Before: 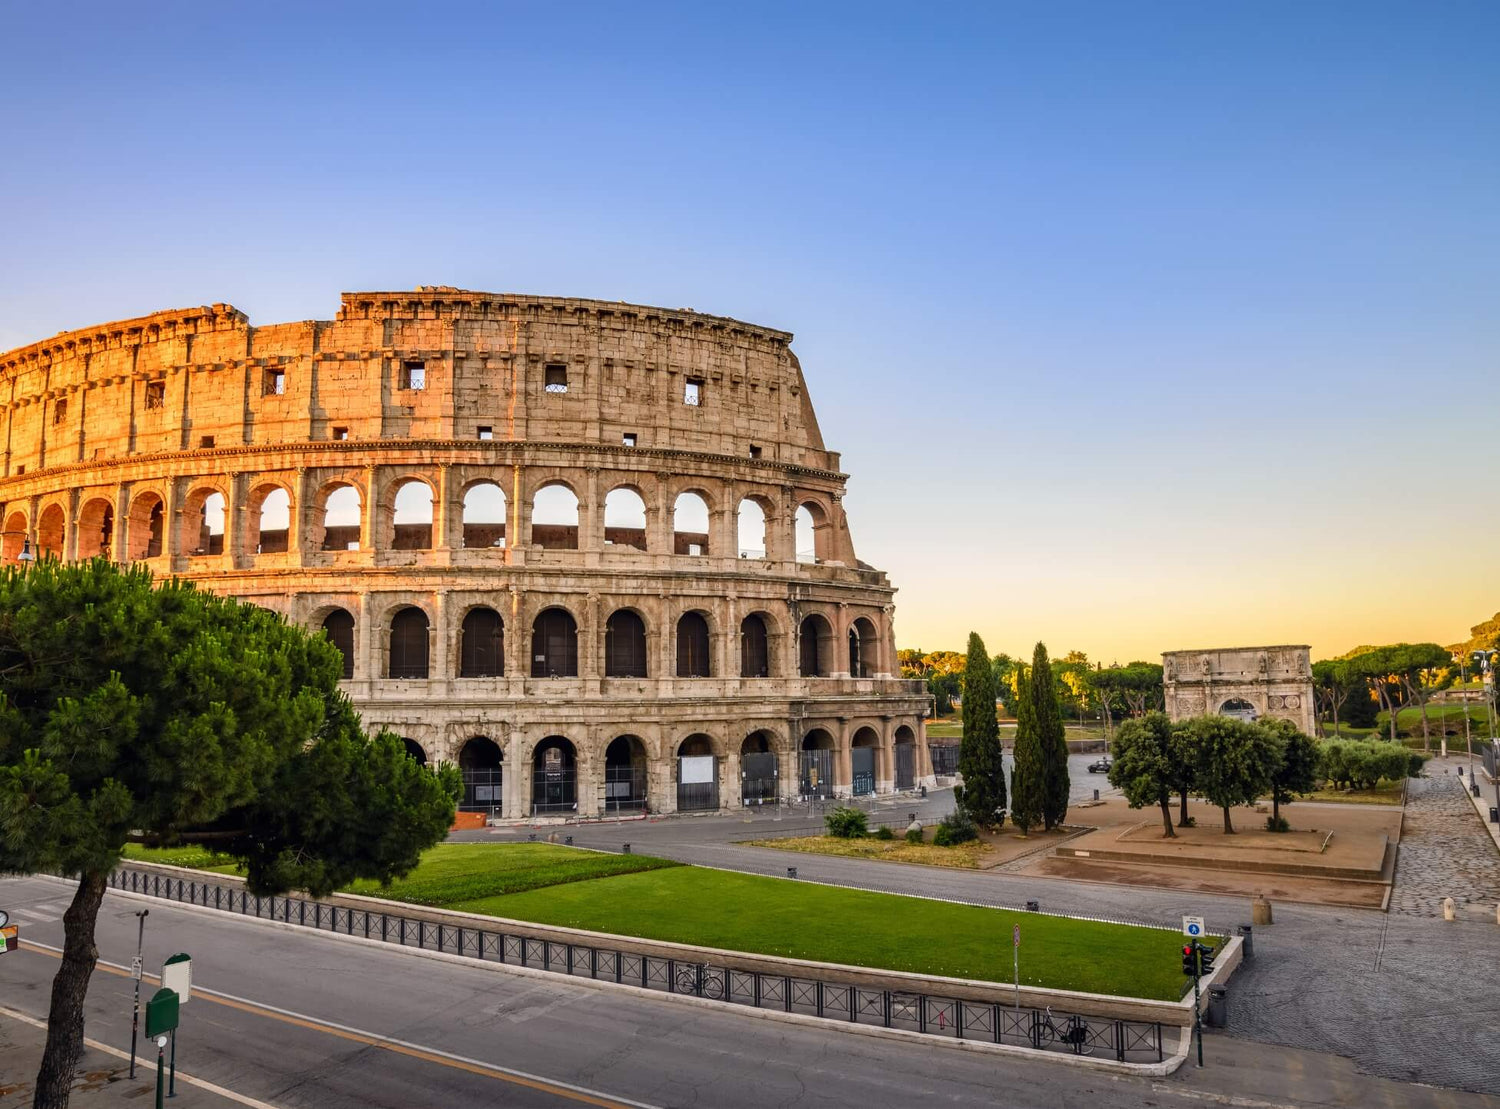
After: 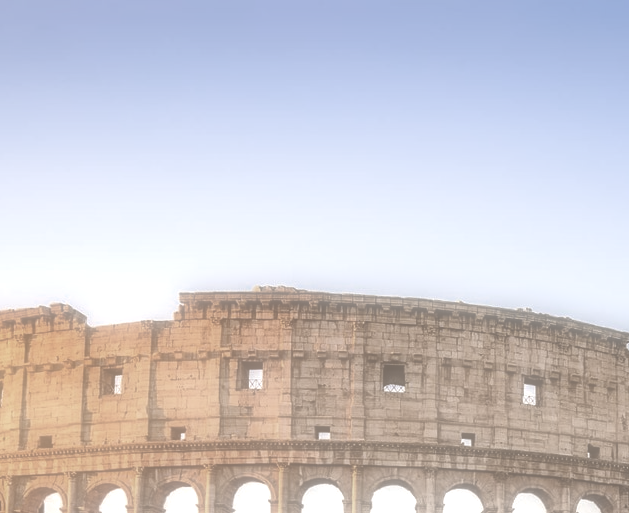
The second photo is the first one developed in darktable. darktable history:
color zones: curves: ch0 [(0, 0.487) (0.241, 0.395) (0.434, 0.373) (0.658, 0.412) (0.838, 0.487)]; ch1 [(0, 0) (0.053, 0.053) (0.211, 0.202) (0.579, 0.259) (0.781, 0.241)]
crop and rotate: left 10.817%, top 0.062%, right 47.194%, bottom 53.626%
exposure: black level correction 0, exposure 0.9 EV, compensate highlight preservation false
soften: on, module defaults
